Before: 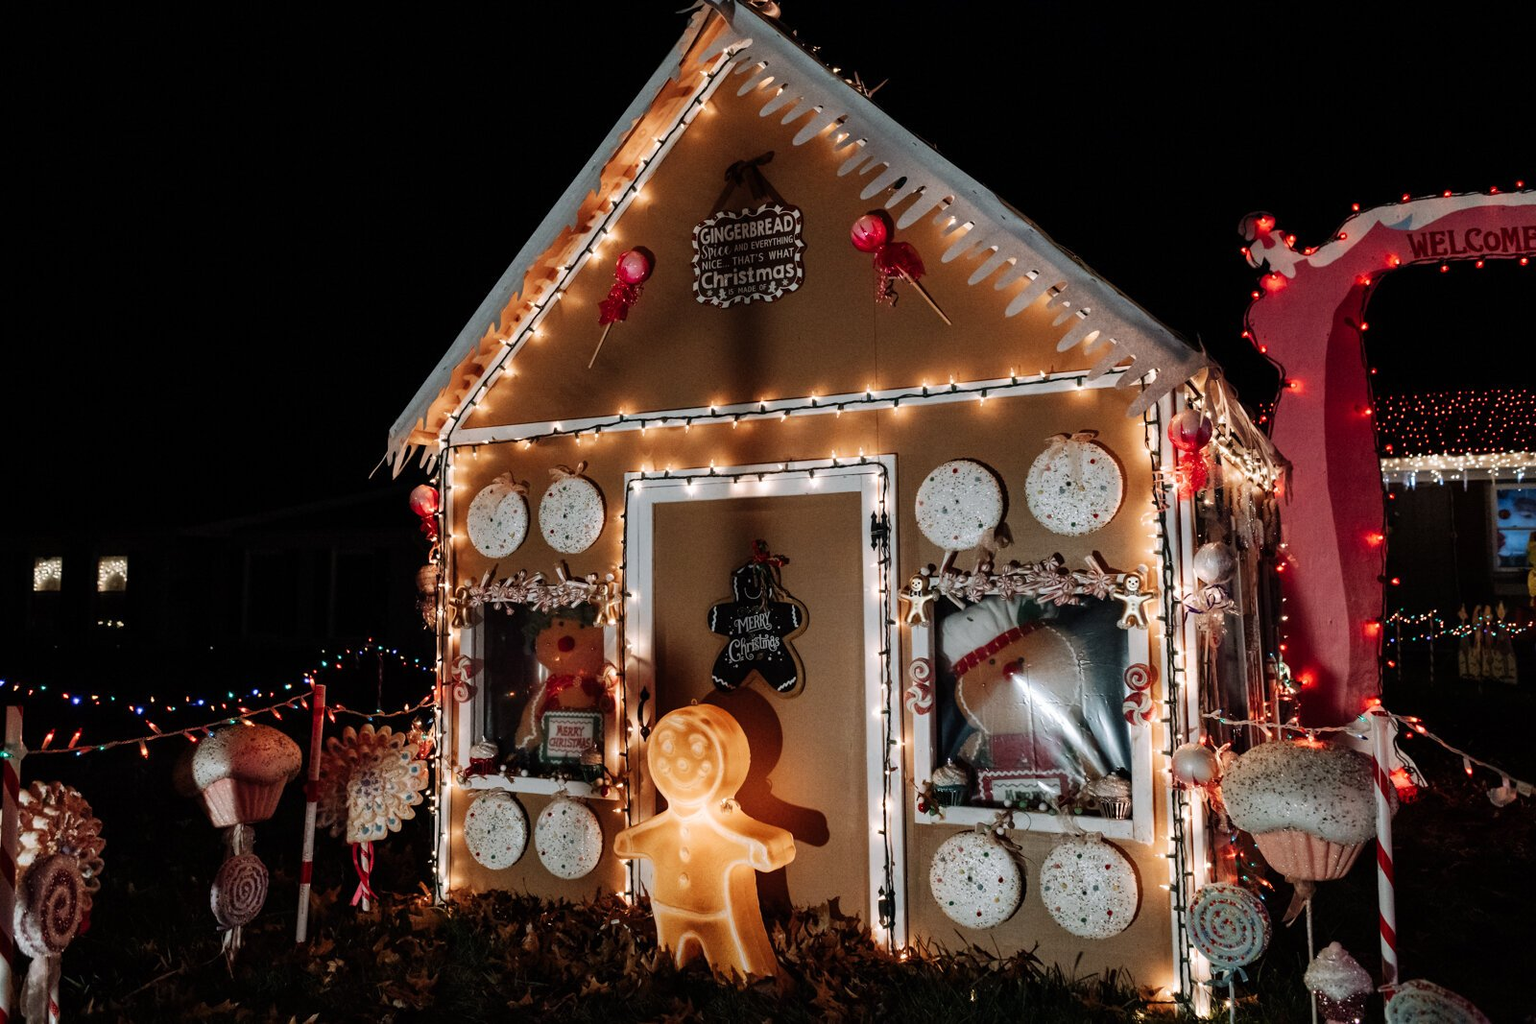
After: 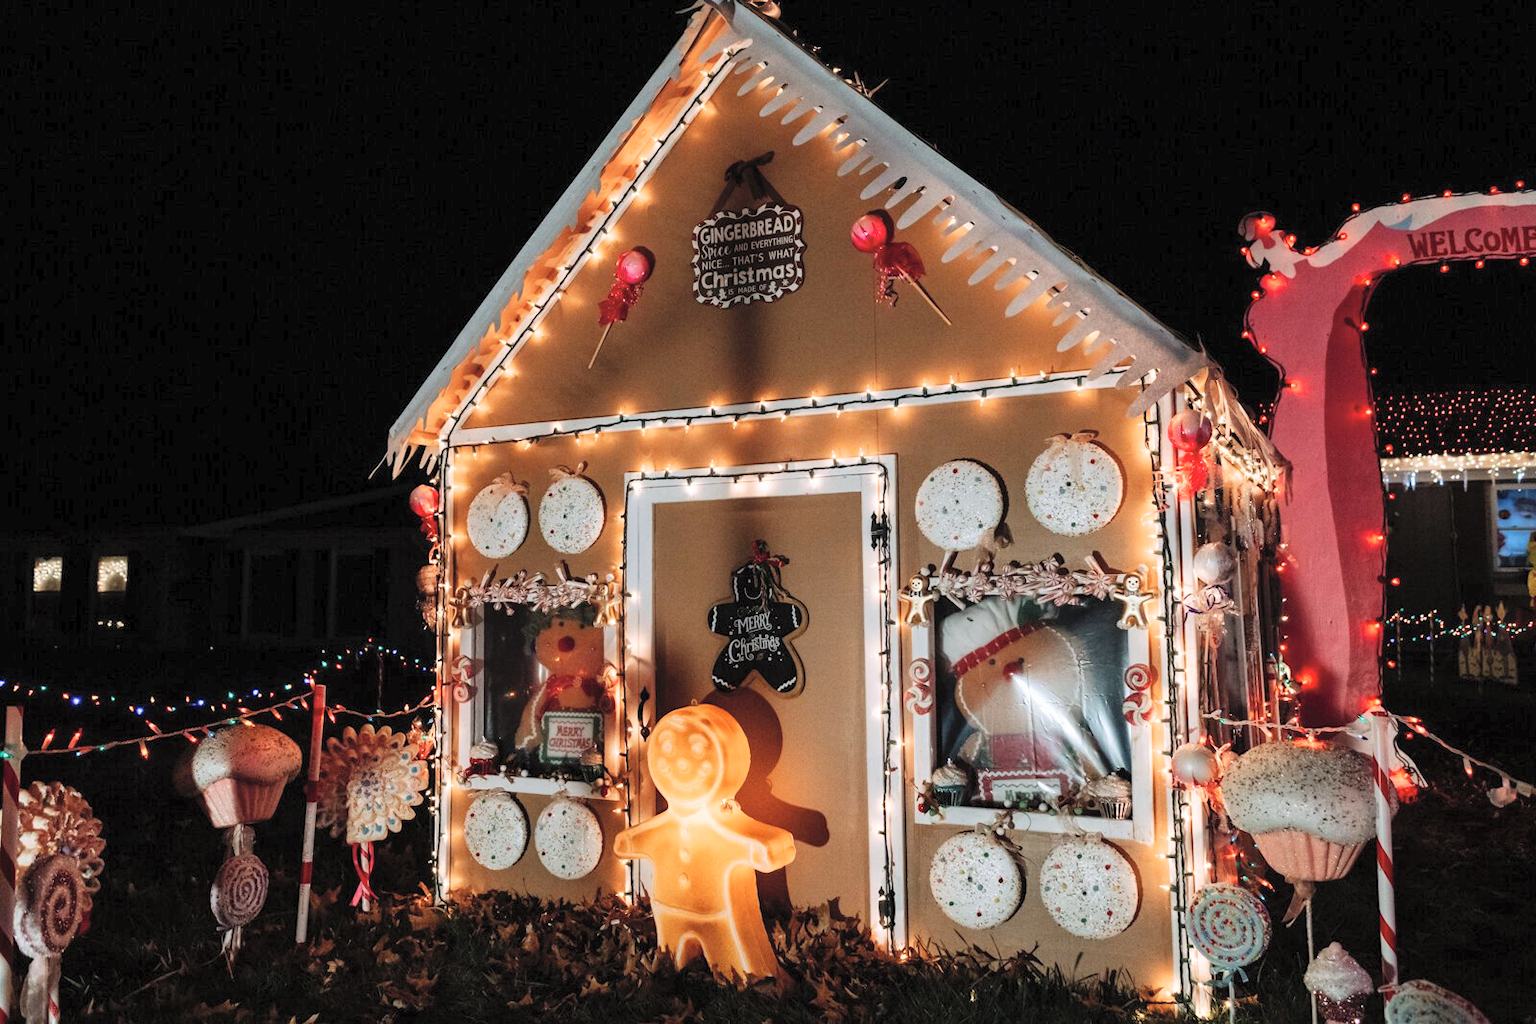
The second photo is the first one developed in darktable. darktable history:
contrast brightness saturation: contrast 0.098, brightness 0.295, saturation 0.143
